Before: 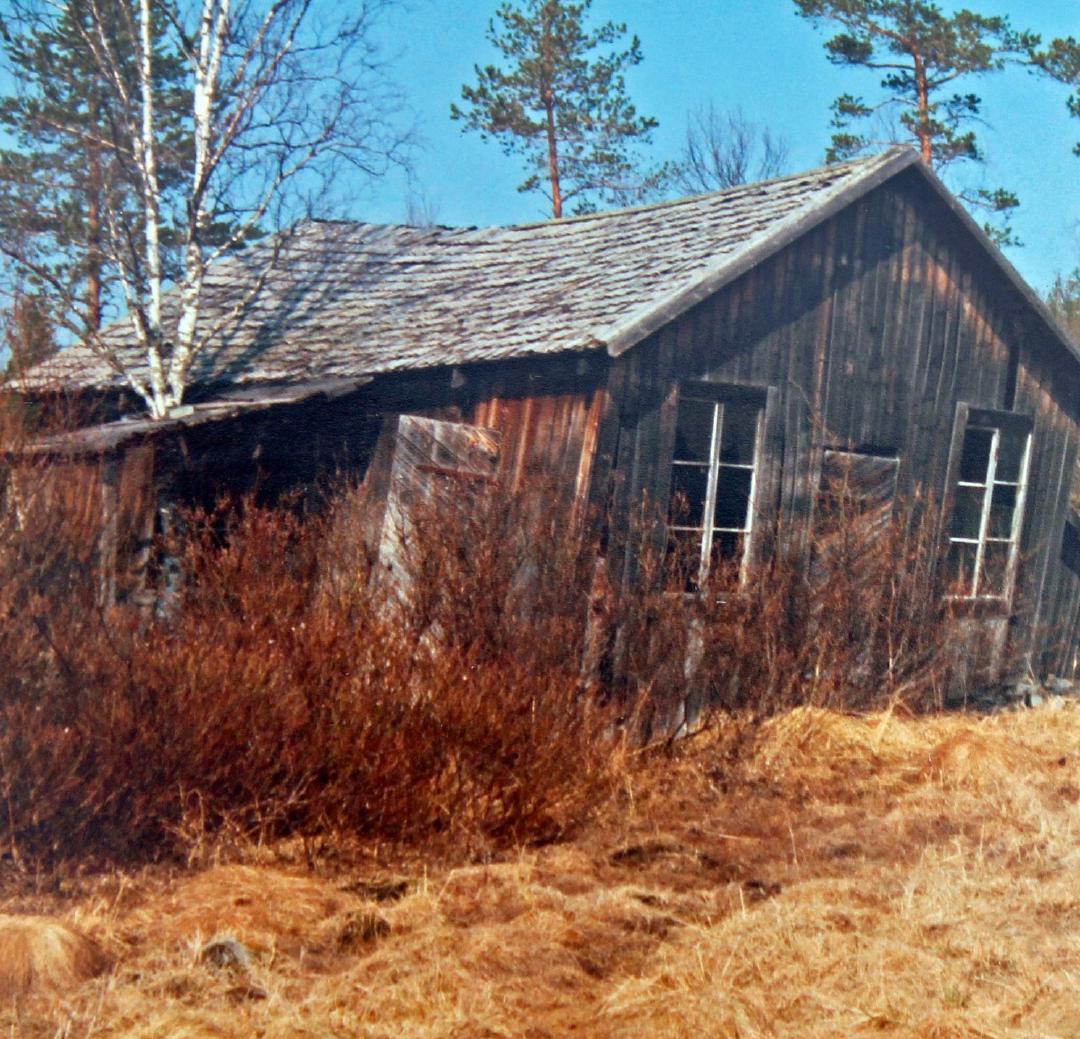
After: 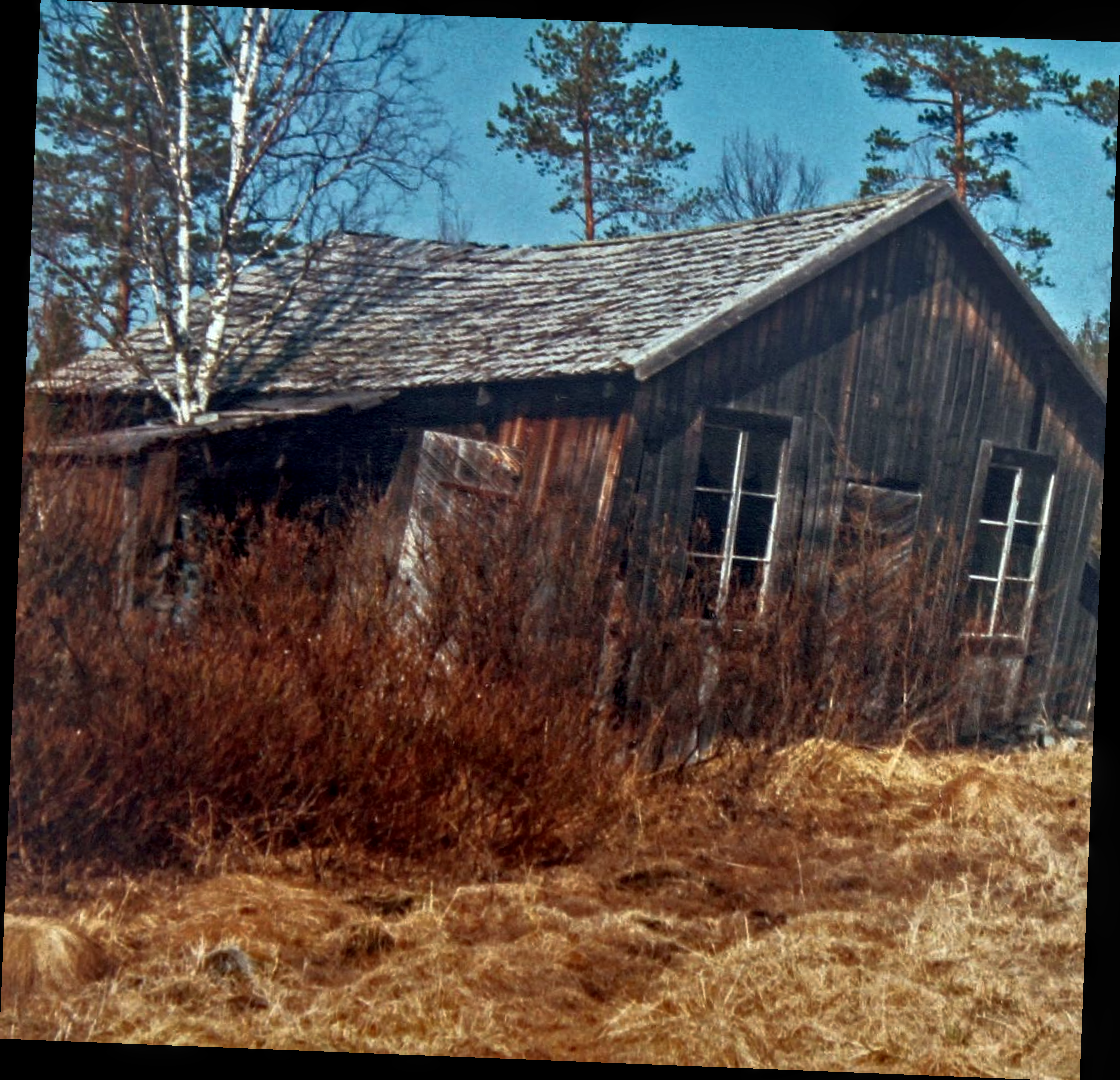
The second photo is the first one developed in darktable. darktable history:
rgb curve: curves: ch0 [(0, 0) (0.415, 0.237) (1, 1)]
local contrast: on, module defaults
rotate and perspective: rotation 2.27°, automatic cropping off
